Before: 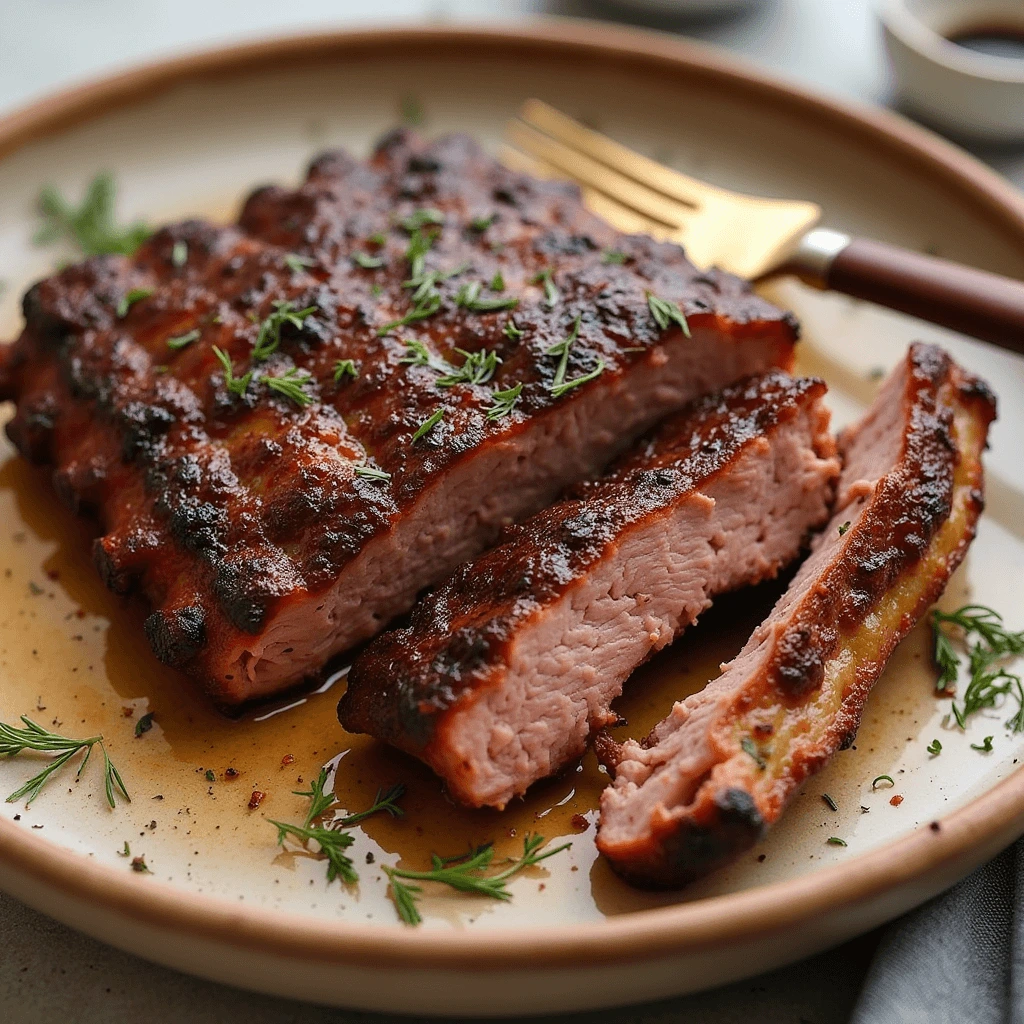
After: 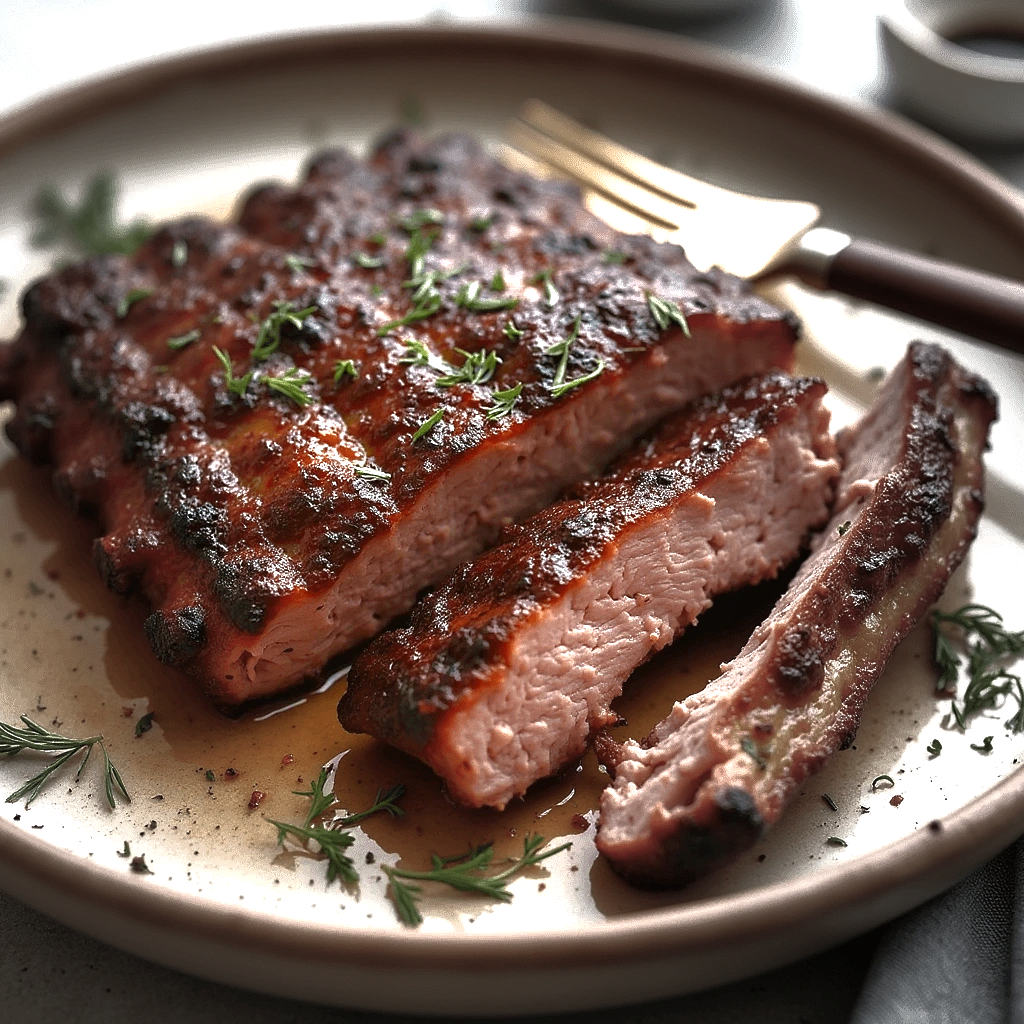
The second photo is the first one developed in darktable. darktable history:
vignetting: fall-off start 33.76%, fall-off radius 64.94%, brightness -0.575, center (-0.12, -0.002), width/height ratio 0.959
base curve: curves: ch0 [(0, 0) (0.826, 0.587) (1, 1)]
exposure: exposure 1.223 EV, compensate highlight preservation false
